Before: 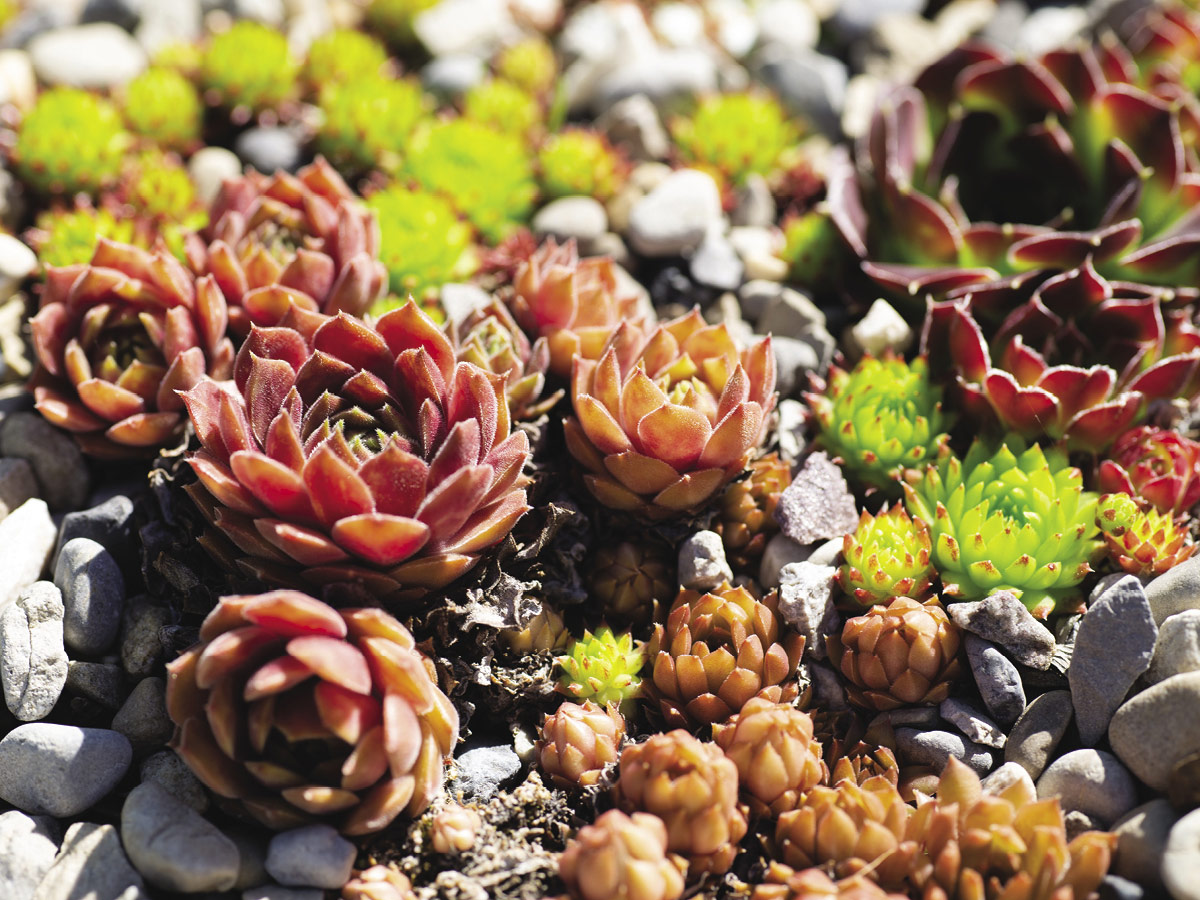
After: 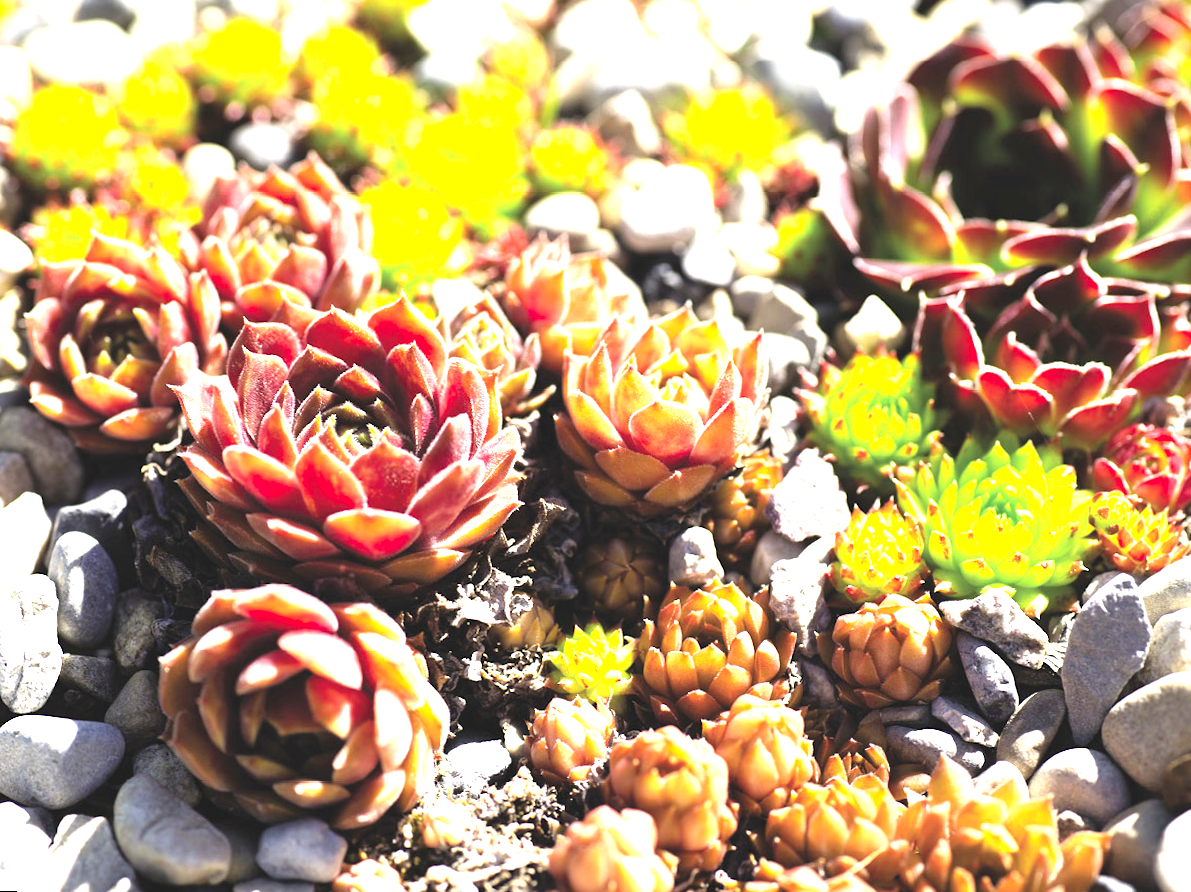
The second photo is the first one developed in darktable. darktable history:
exposure: black level correction 0, exposure 1.4 EV, compensate highlight preservation false
rotate and perspective: rotation 0.192°, lens shift (horizontal) -0.015, crop left 0.005, crop right 0.996, crop top 0.006, crop bottom 0.99
vibrance: on, module defaults
